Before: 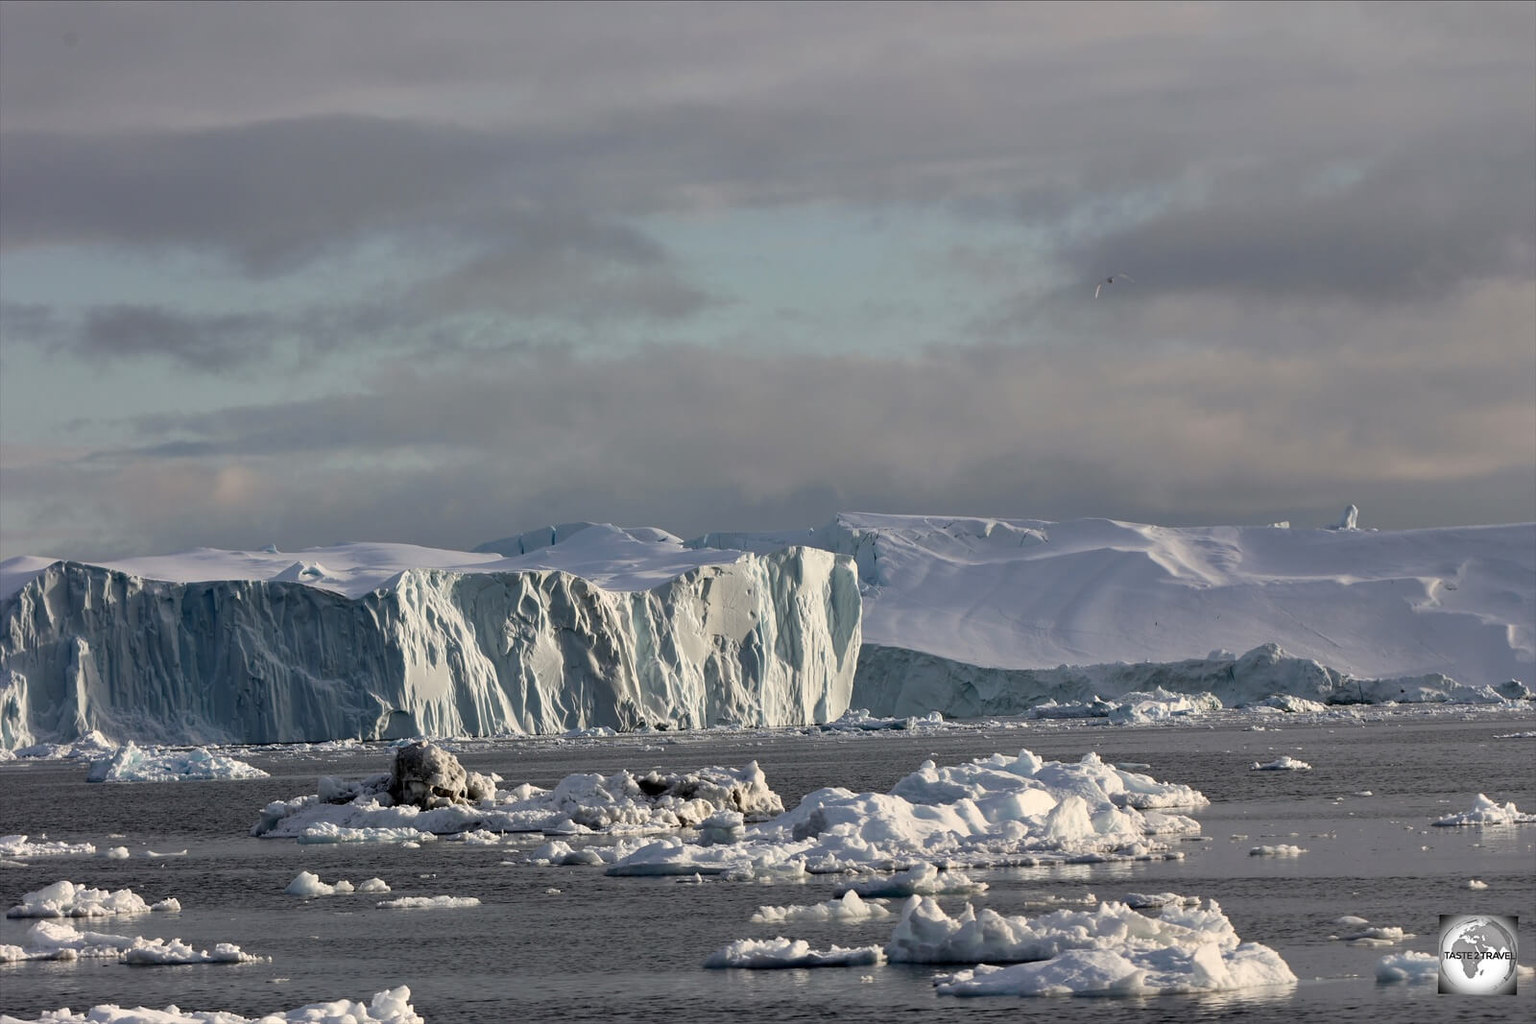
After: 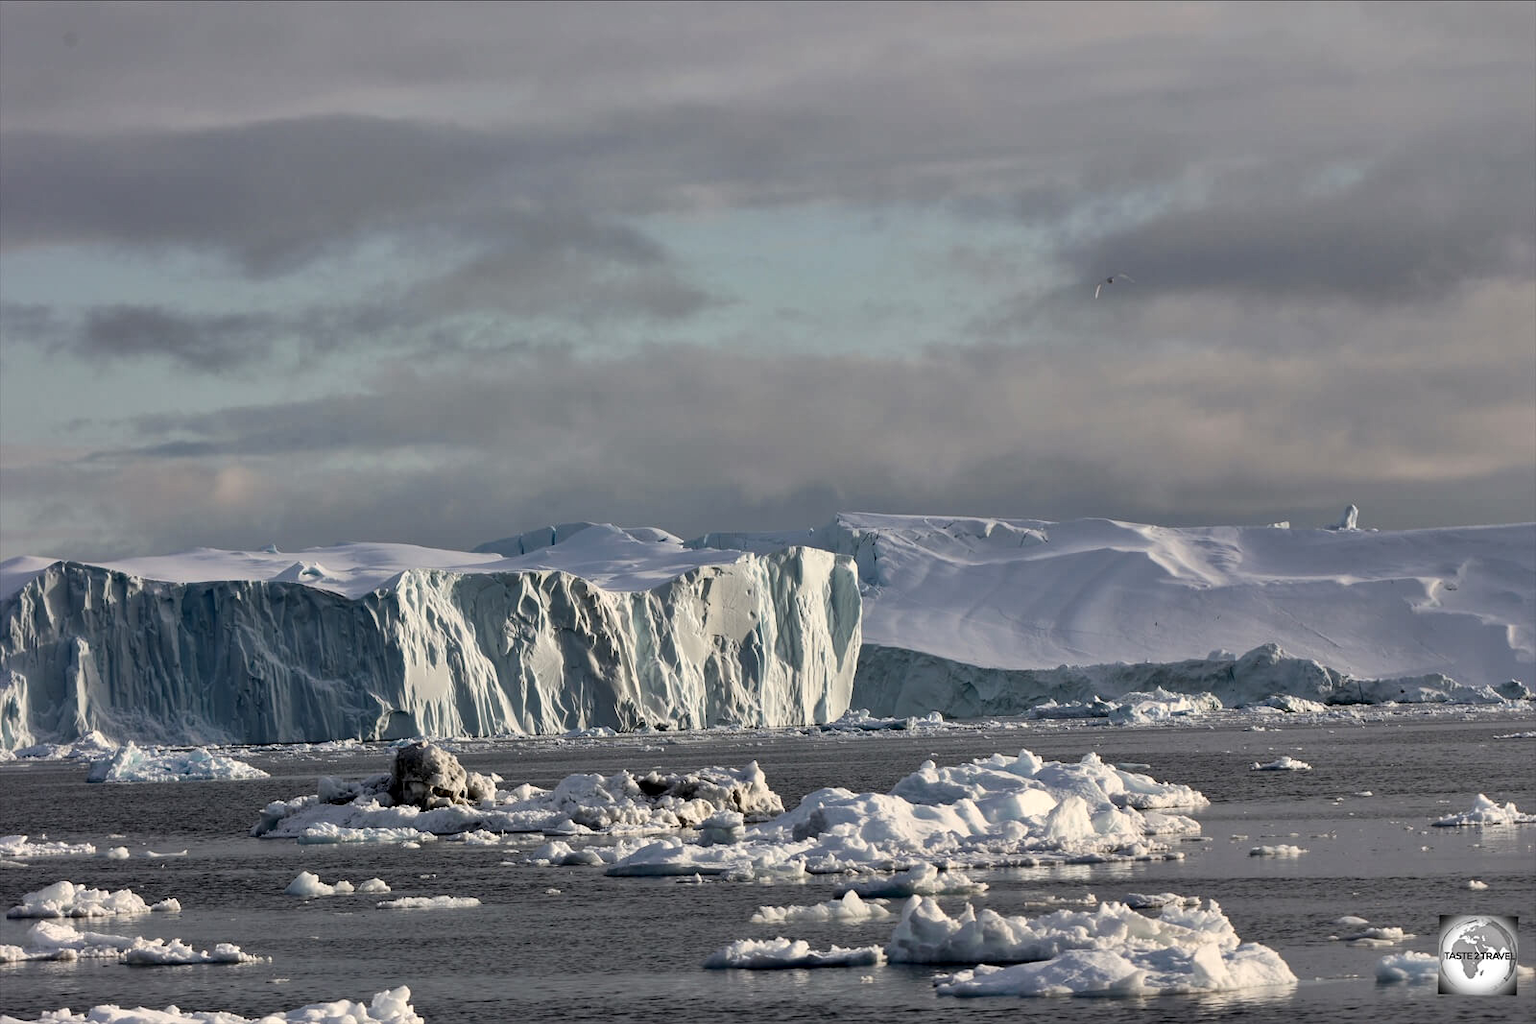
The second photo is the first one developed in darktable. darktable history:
contrast brightness saturation: contrast 0.046
local contrast: mode bilateral grid, contrast 21, coarseness 50, detail 128%, midtone range 0.2
tone equalizer: edges refinement/feathering 500, mask exposure compensation -1.57 EV, preserve details no
